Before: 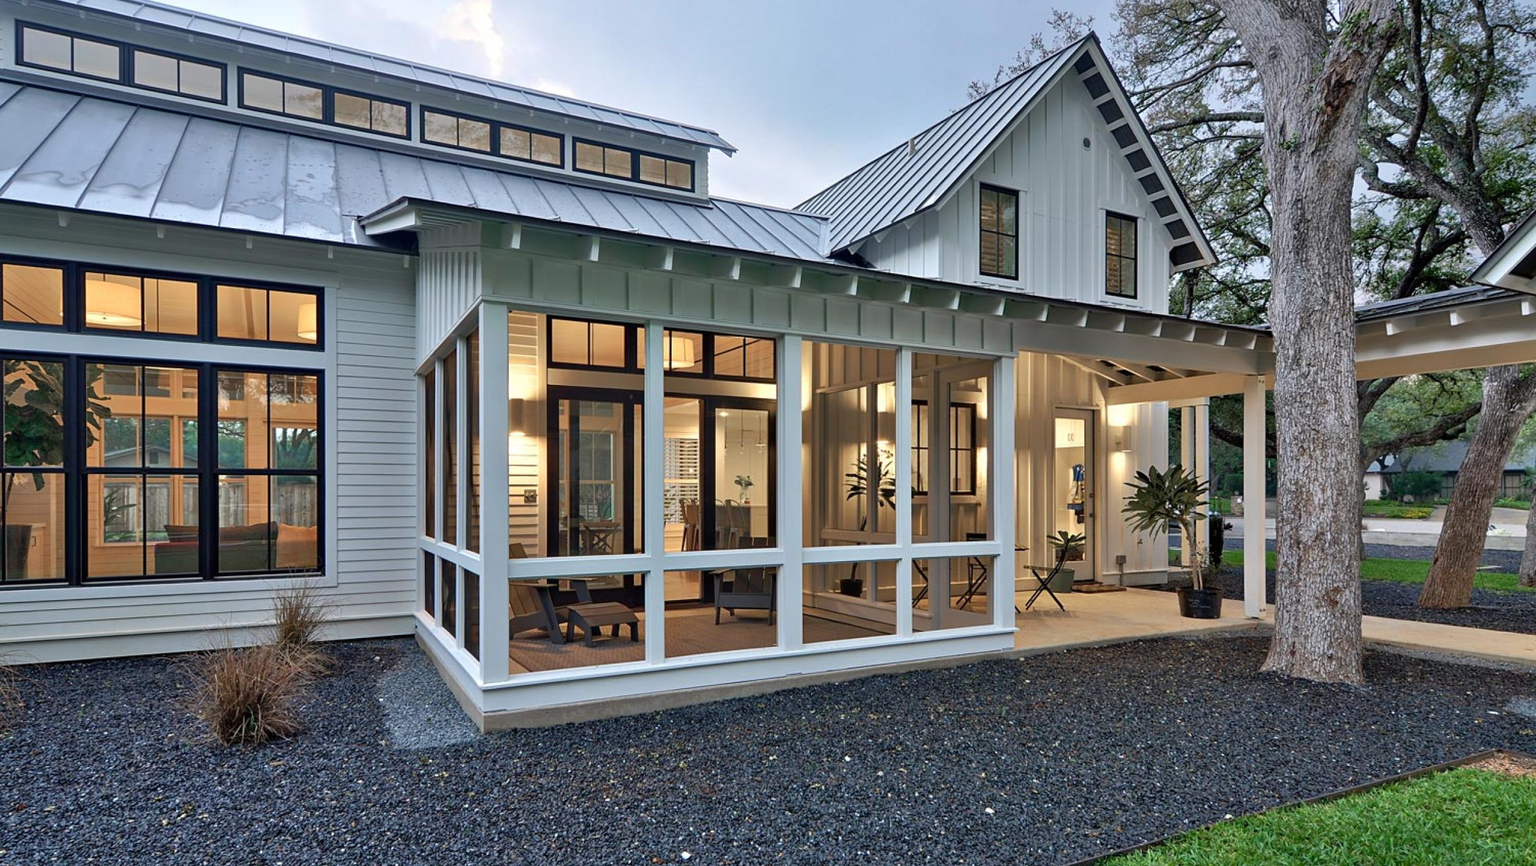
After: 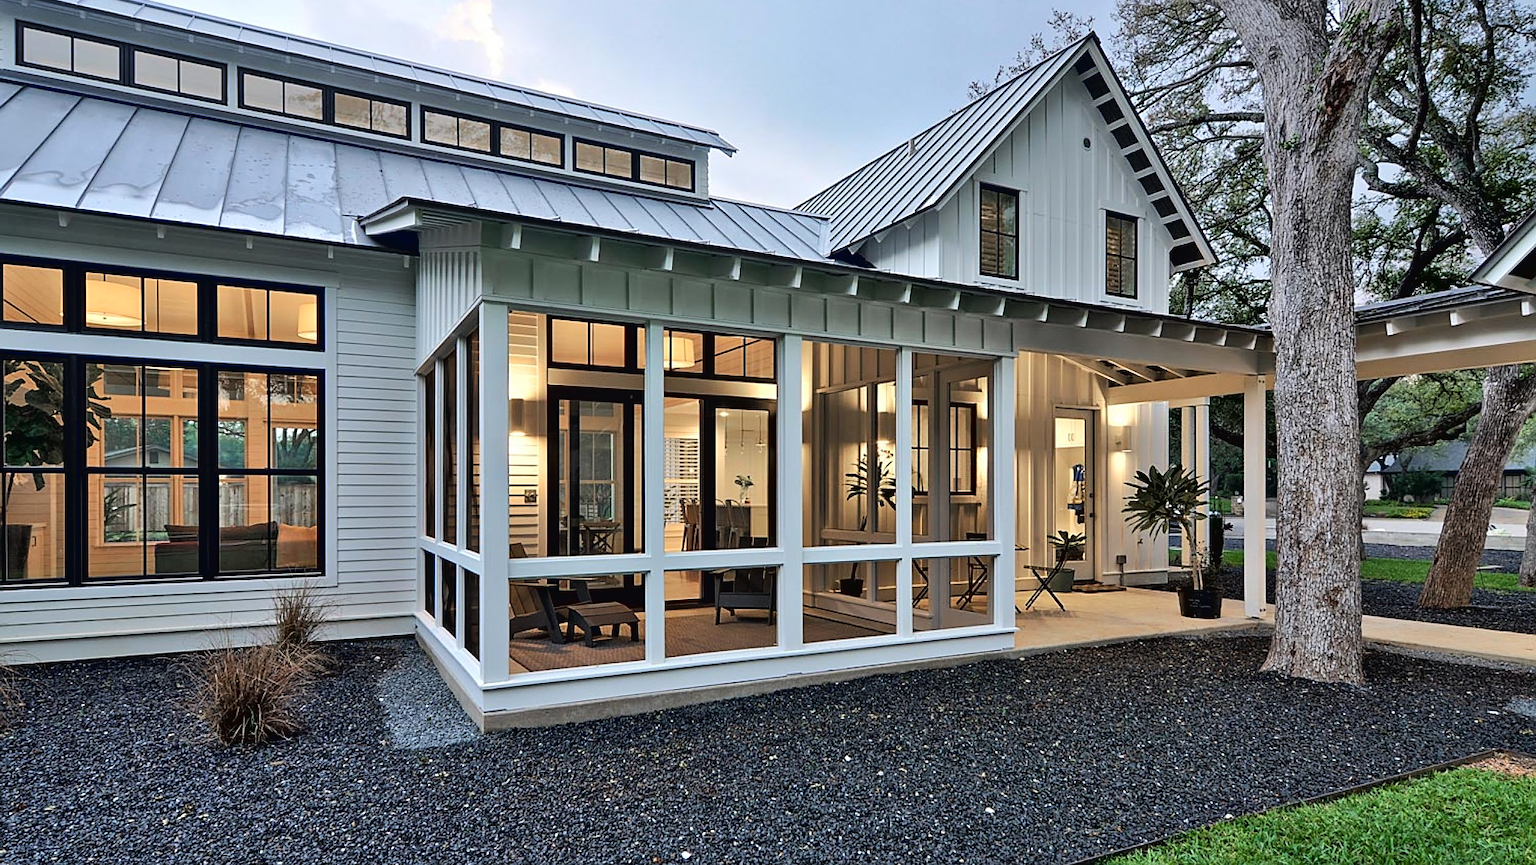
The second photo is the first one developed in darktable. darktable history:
sharpen: on, module defaults
tone curve: curves: ch0 [(0, 0.019) (0.11, 0.036) (0.259, 0.214) (0.378, 0.365) (0.499, 0.529) (1, 1)], color space Lab, linked channels, preserve colors none
contrast brightness saturation: contrast 0.07
